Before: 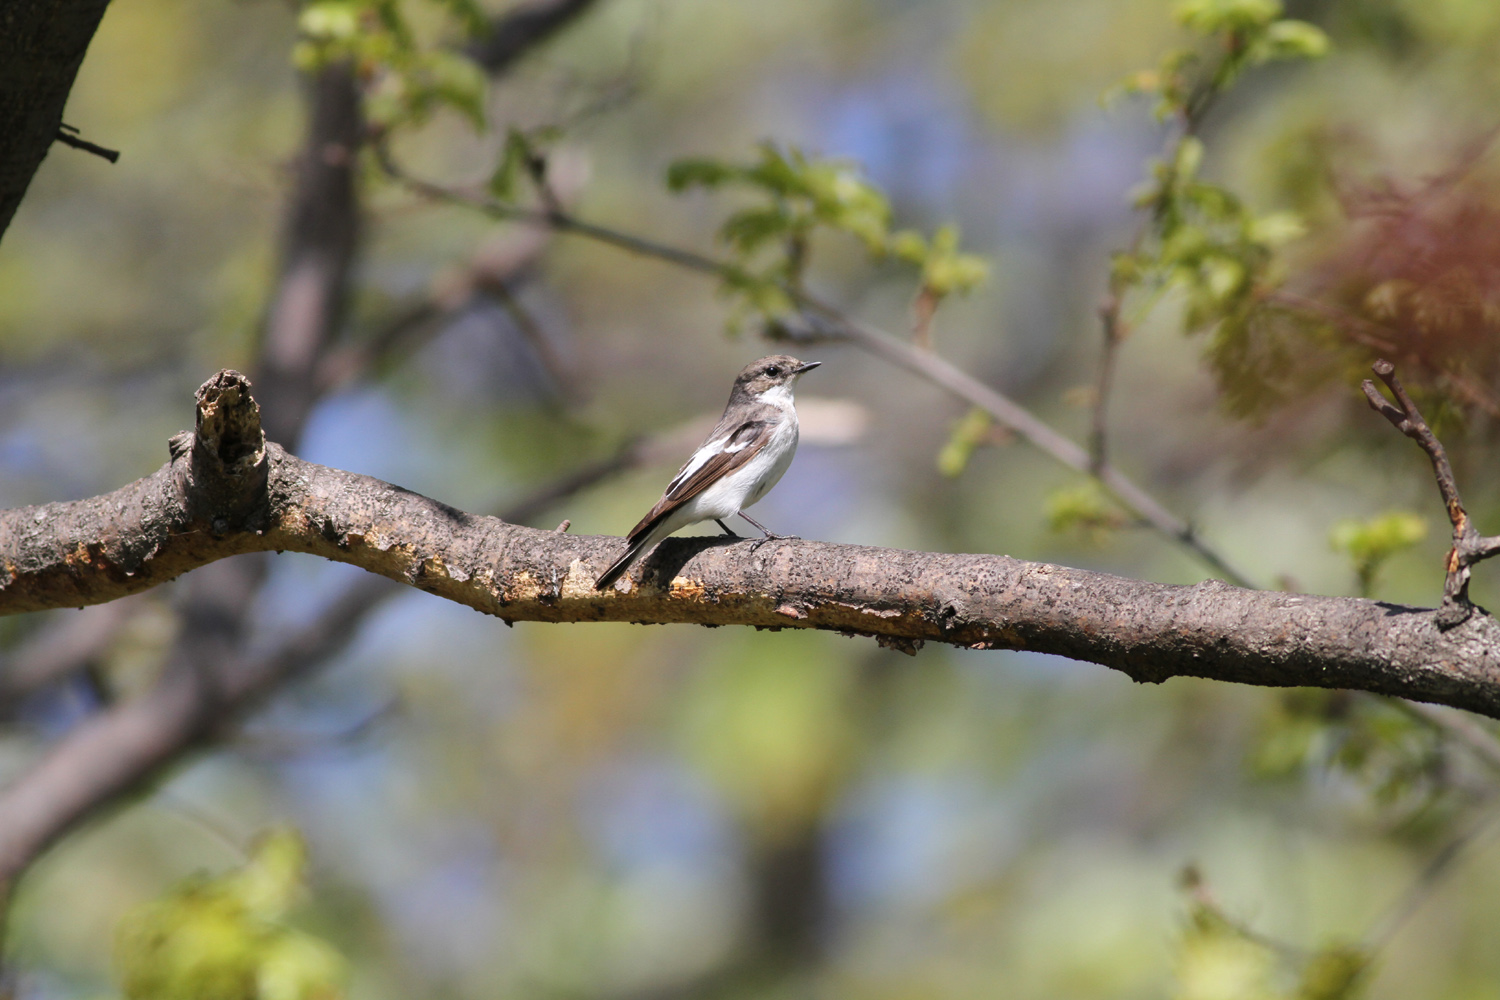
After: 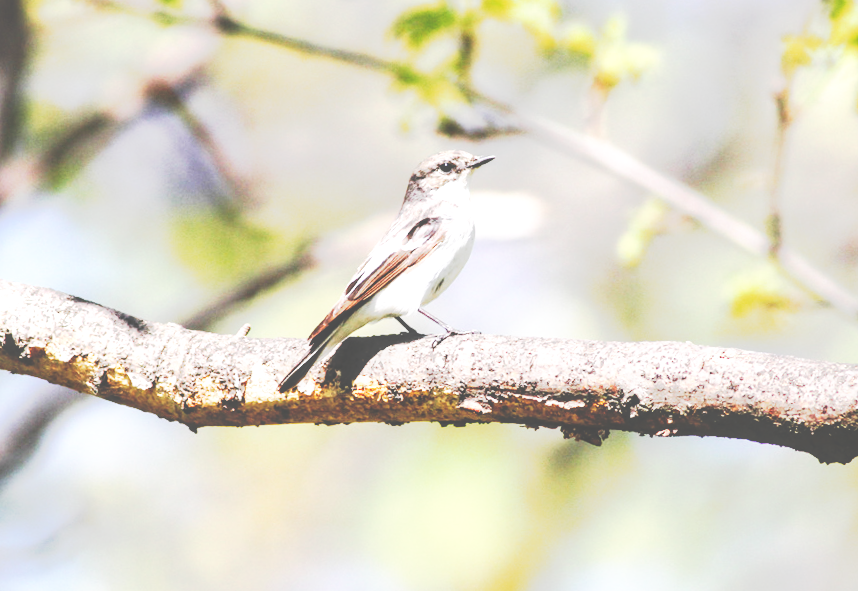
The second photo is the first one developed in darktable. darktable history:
crop and rotate: left 22.13%, top 22.054%, right 22.026%, bottom 22.102%
exposure: black level correction 0, exposure 0.5 EV, compensate highlight preservation false
tone curve: curves: ch0 [(0, 0) (0.003, 0.345) (0.011, 0.345) (0.025, 0.345) (0.044, 0.349) (0.069, 0.353) (0.1, 0.356) (0.136, 0.359) (0.177, 0.366) (0.224, 0.378) (0.277, 0.398) (0.335, 0.429) (0.399, 0.476) (0.468, 0.545) (0.543, 0.624) (0.623, 0.721) (0.709, 0.811) (0.801, 0.876) (0.898, 0.913) (1, 1)], preserve colors none
local contrast: on, module defaults
rotate and perspective: rotation -2.29°, automatic cropping off
base curve: curves: ch0 [(0, 0) (0.007, 0.004) (0.027, 0.03) (0.046, 0.07) (0.207, 0.54) (0.442, 0.872) (0.673, 0.972) (1, 1)], preserve colors none
